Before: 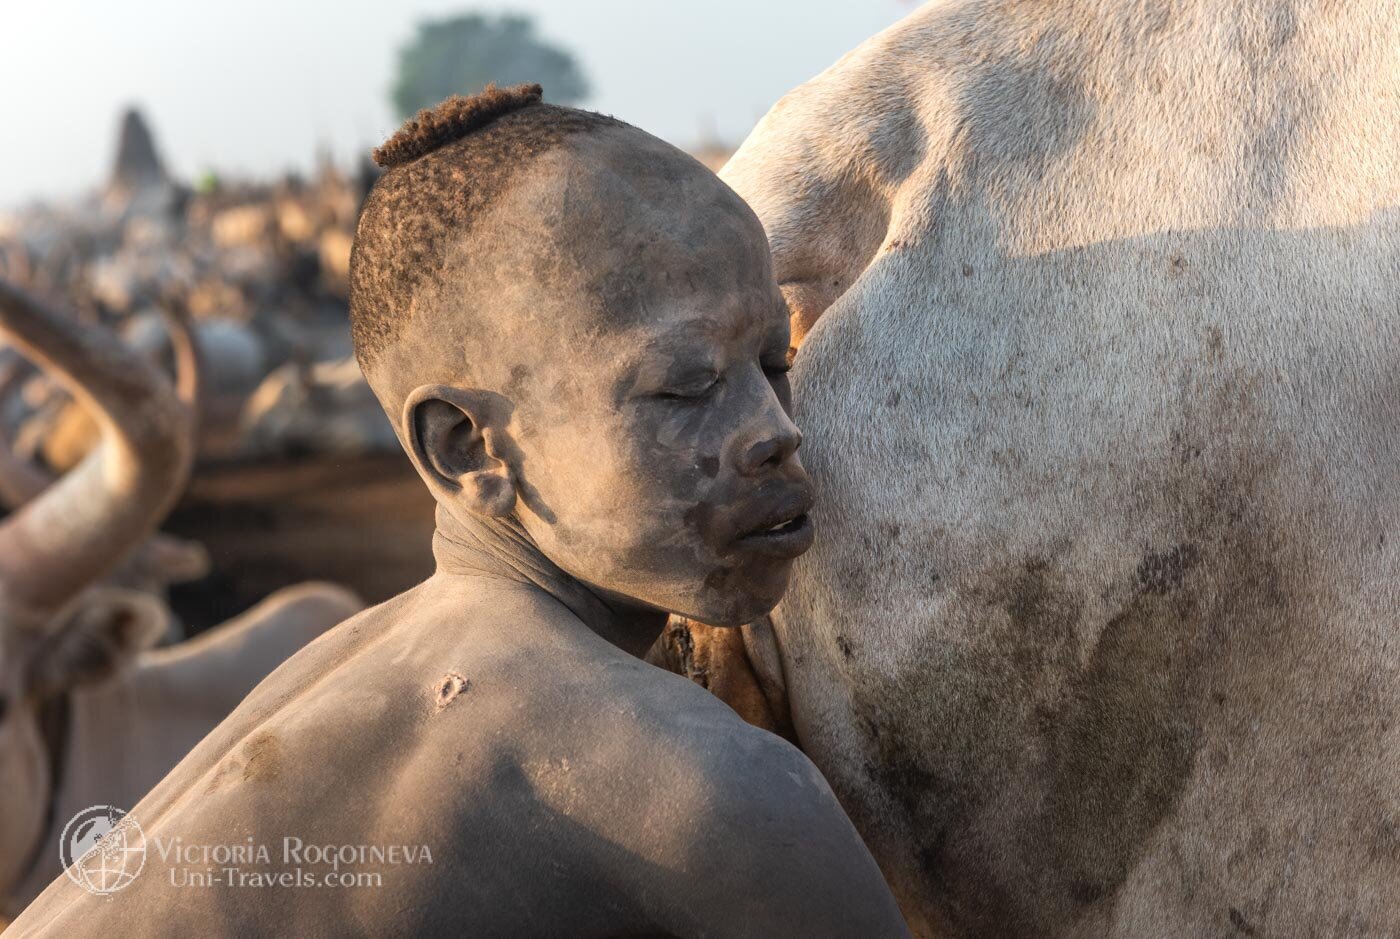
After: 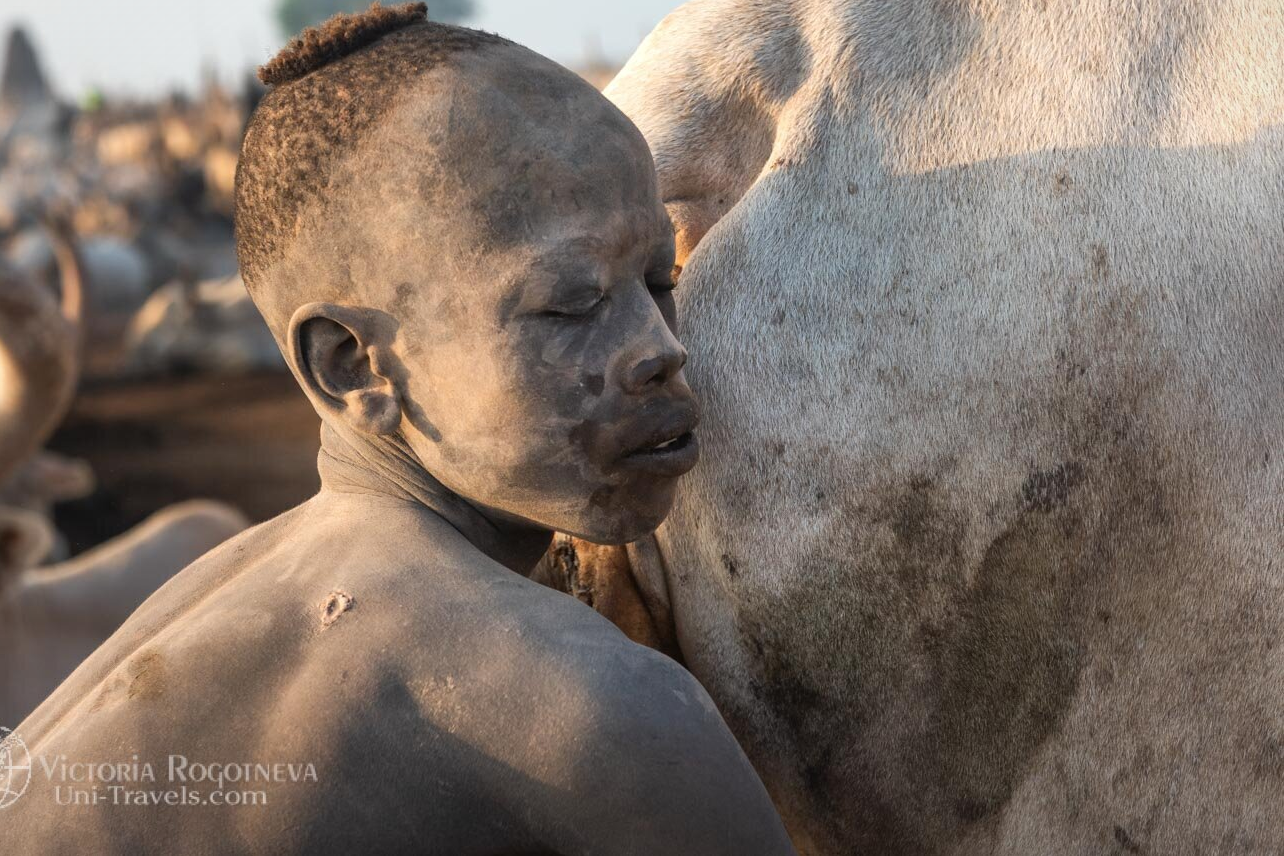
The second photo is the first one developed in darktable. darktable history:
crop and rotate: left 8.262%, top 8.785%
vignetting: fall-off start 100.03%, fall-off radius 71.22%, brightness -0.409, saturation -0.289, width/height ratio 1.178, unbound false
tone equalizer: edges refinement/feathering 500, mask exposure compensation -1.57 EV, preserve details no
